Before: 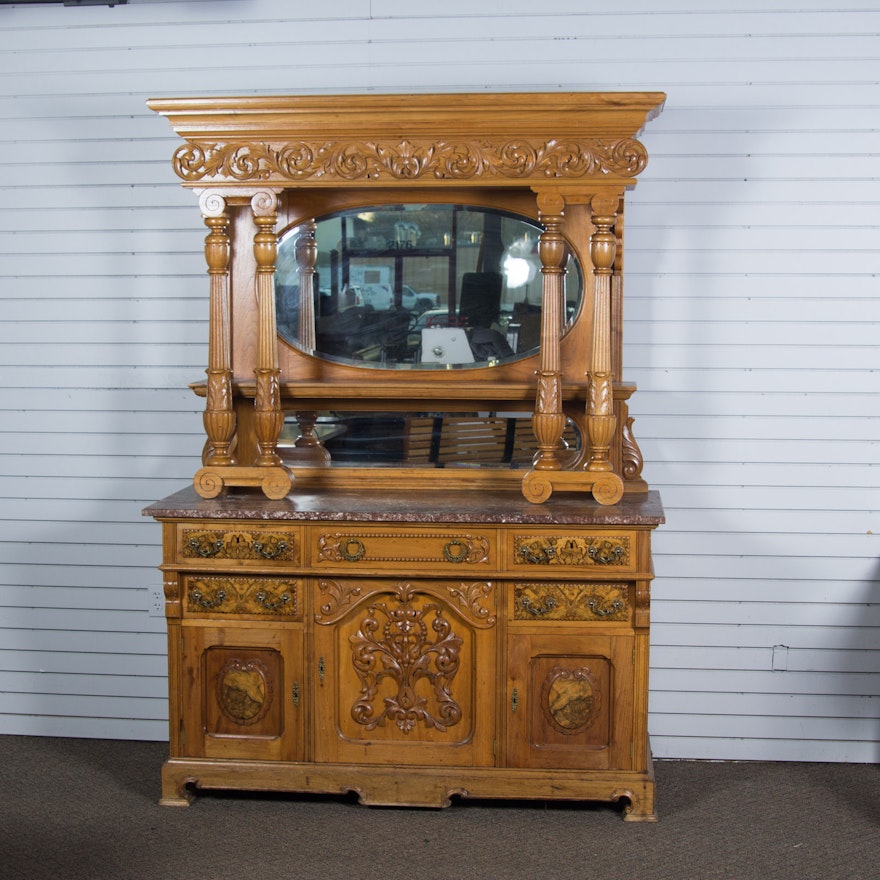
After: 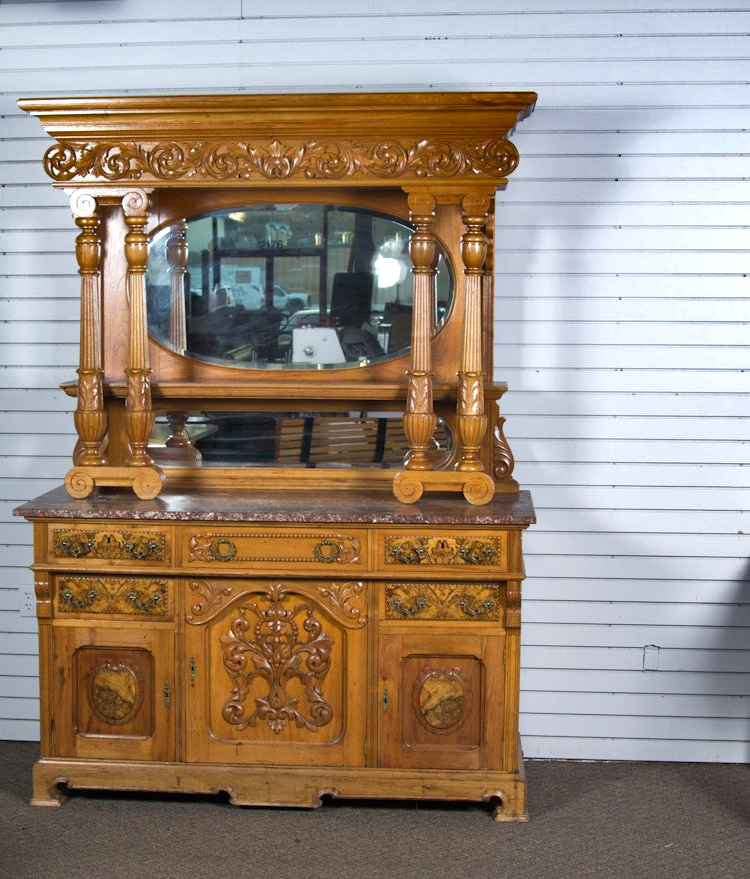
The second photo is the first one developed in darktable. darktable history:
exposure: exposure 0.562 EV, compensate highlight preservation false
shadows and highlights: white point adjustment -3.65, highlights -63.84, soften with gaussian
crop and rotate: left 14.675%
